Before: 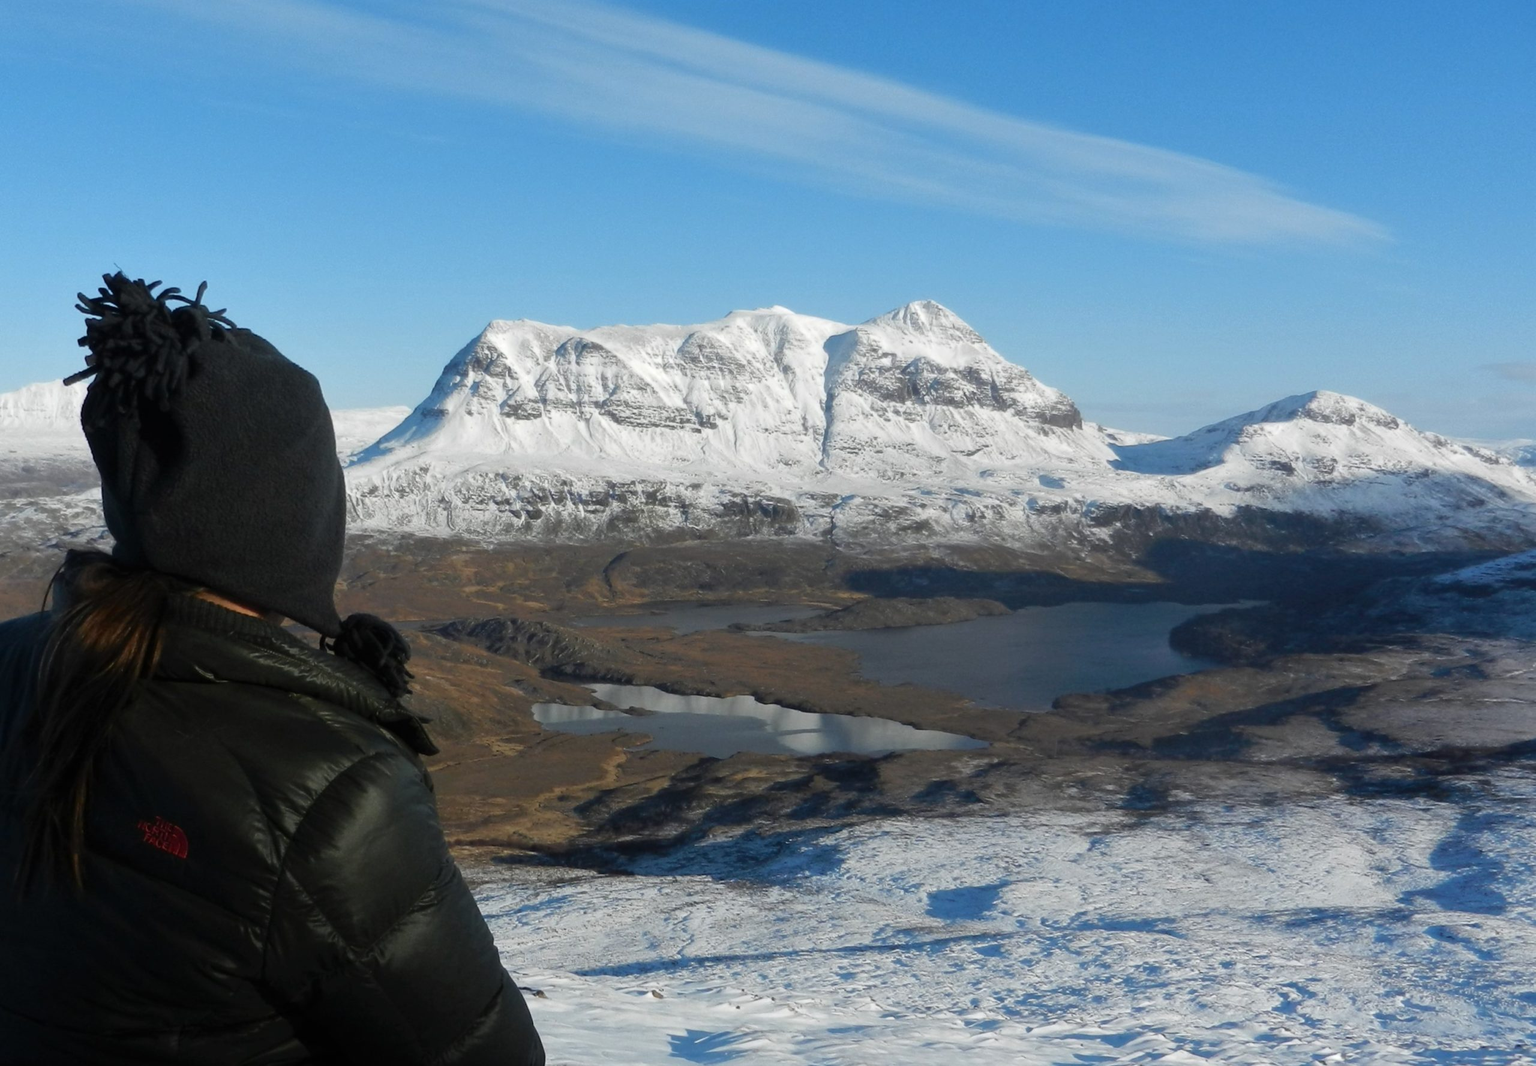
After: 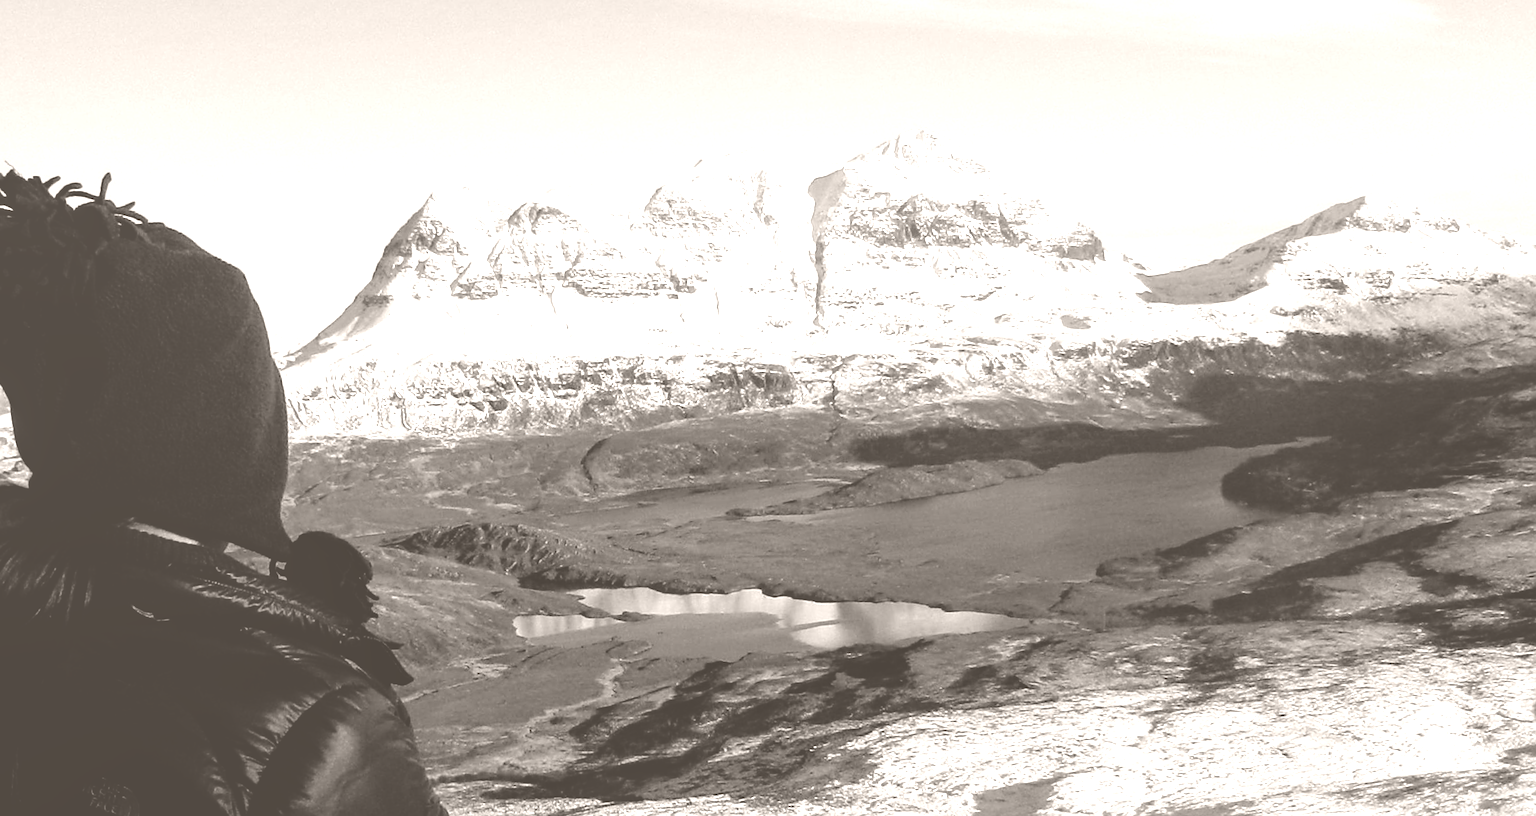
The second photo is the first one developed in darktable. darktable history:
exposure: exposure -0.116 EV, compensate exposure bias true, compensate highlight preservation false
local contrast: on, module defaults
rotate and perspective: rotation -4.57°, crop left 0.054, crop right 0.944, crop top 0.087, crop bottom 0.914
colorize: hue 34.49°, saturation 35.33%, source mix 100%, lightness 55%, version 1
crop and rotate: left 2.991%, top 13.302%, right 1.981%, bottom 12.636%
sharpen: on, module defaults
filmic rgb: black relative exposure -8.2 EV, white relative exposure 2.2 EV, threshold 3 EV, hardness 7.11, latitude 75%, contrast 1.325, highlights saturation mix -2%, shadows ↔ highlights balance 30%, preserve chrominance no, color science v5 (2021), contrast in shadows safe, contrast in highlights safe, enable highlight reconstruction true
color correction: highlights a* 3.12, highlights b* -1.55, shadows a* -0.101, shadows b* 2.52, saturation 0.98
